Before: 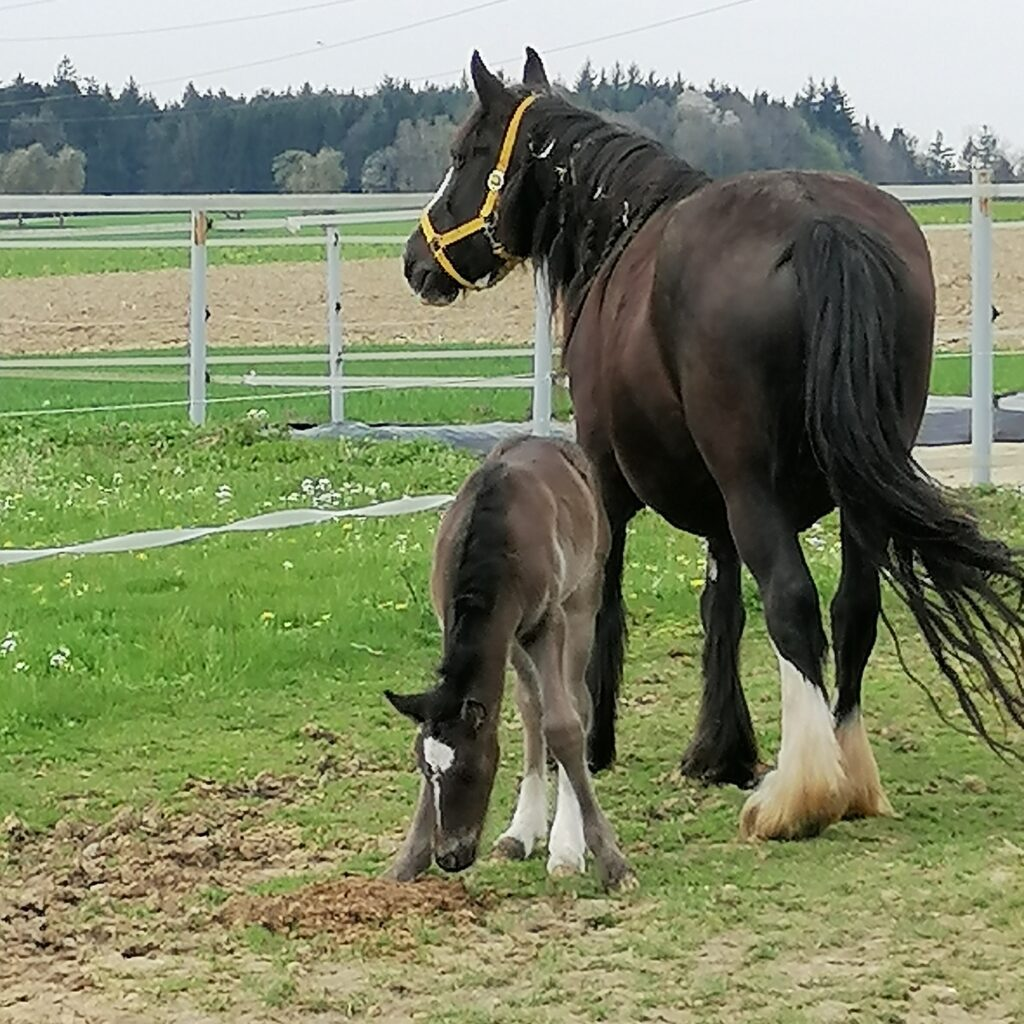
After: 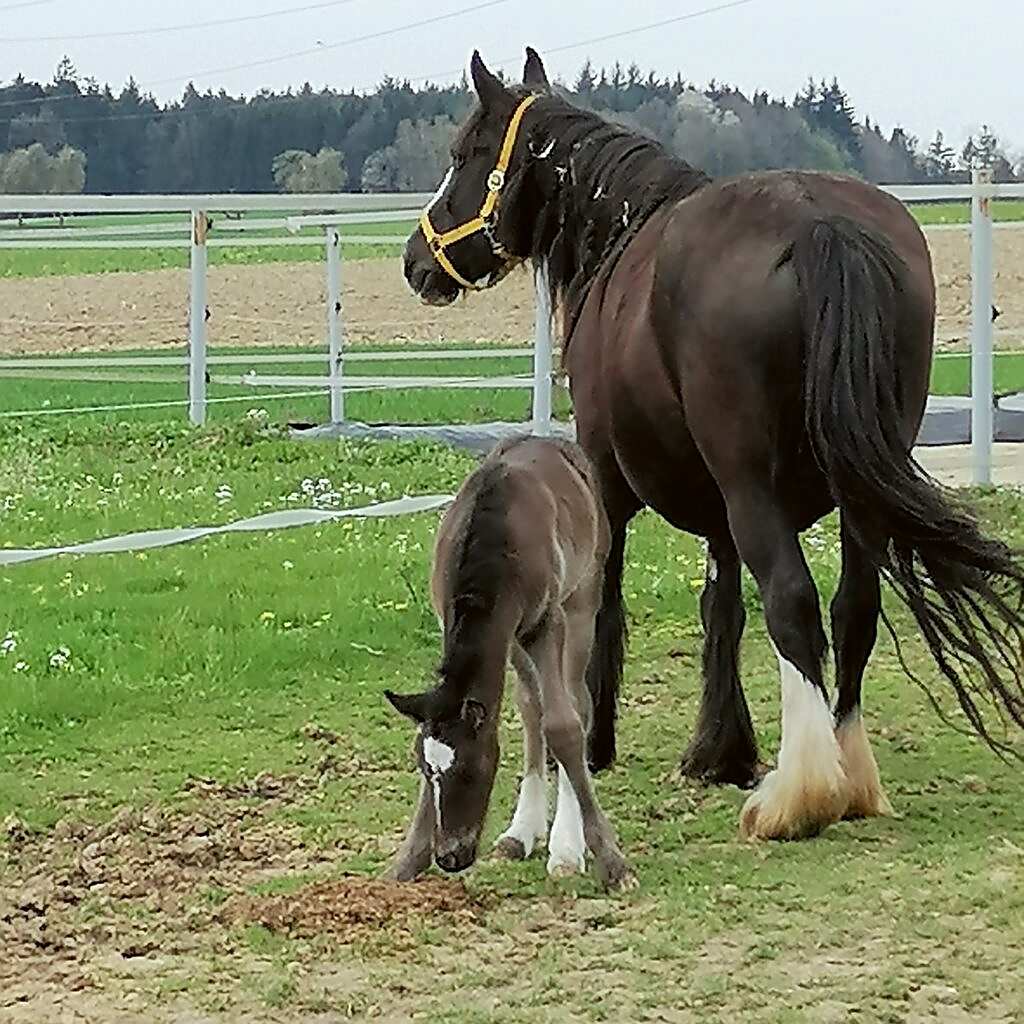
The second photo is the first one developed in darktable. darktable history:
sharpen: radius 1.864, amount 0.398, threshold 1.271
color correction: highlights a* -2.73, highlights b* -2.09, shadows a* 2.41, shadows b* 2.73
